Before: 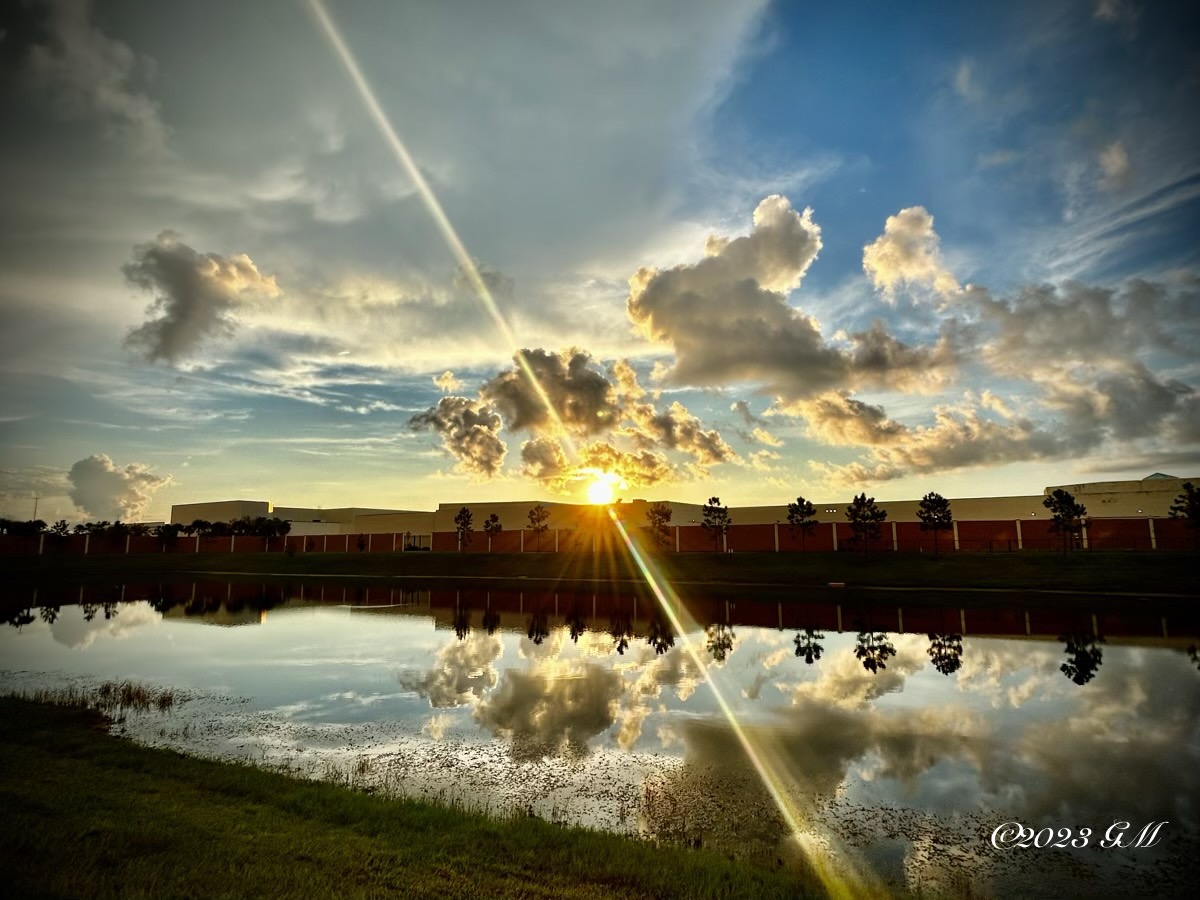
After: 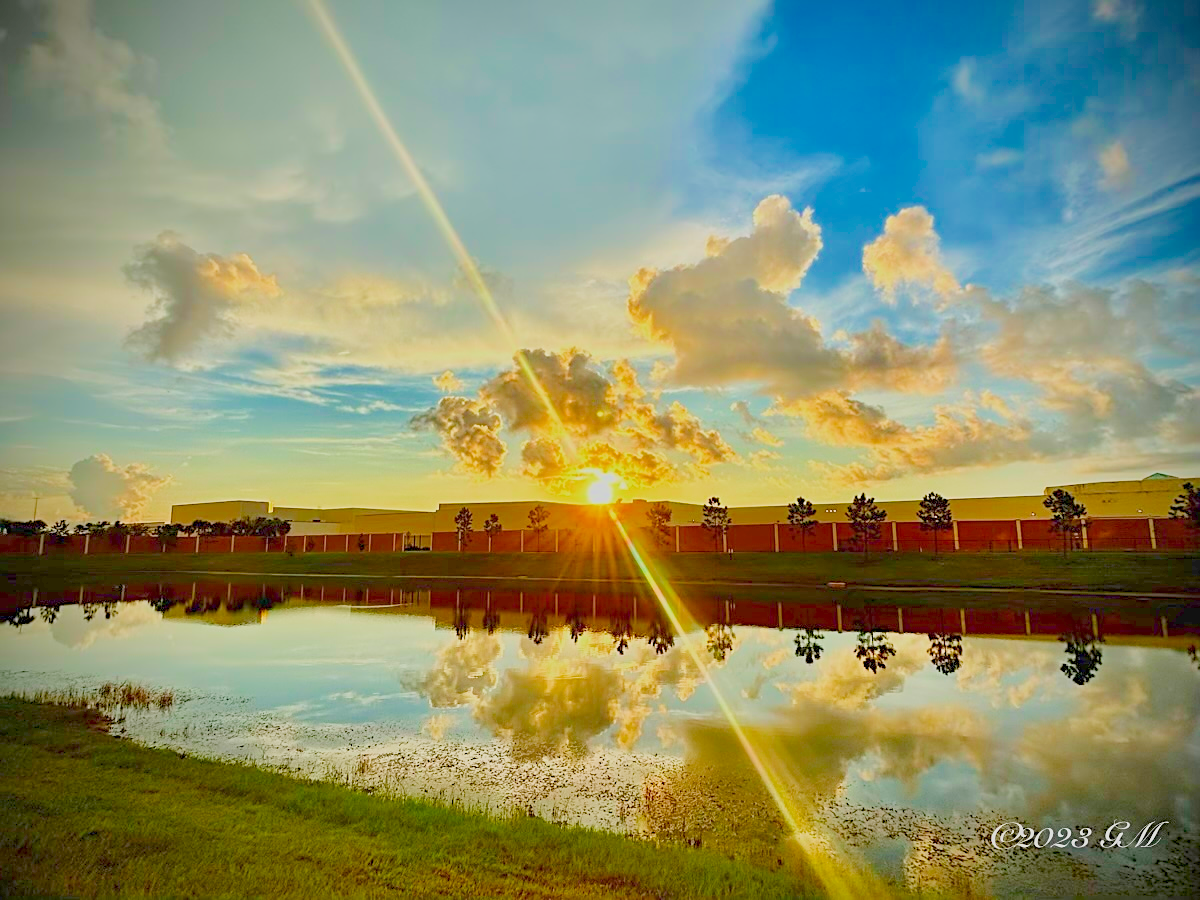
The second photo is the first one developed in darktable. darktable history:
color balance rgb: linear chroma grading › global chroma 9.31%, global vibrance 41.49%
filmic rgb: black relative exposure -16 EV, white relative exposure 8 EV, threshold 3 EV, hardness 4.17, latitude 50%, contrast 0.5, color science v5 (2021), contrast in shadows safe, contrast in highlights safe, enable highlight reconstruction true
exposure: exposure 2.003 EV, compensate highlight preservation false
sharpen: on, module defaults
